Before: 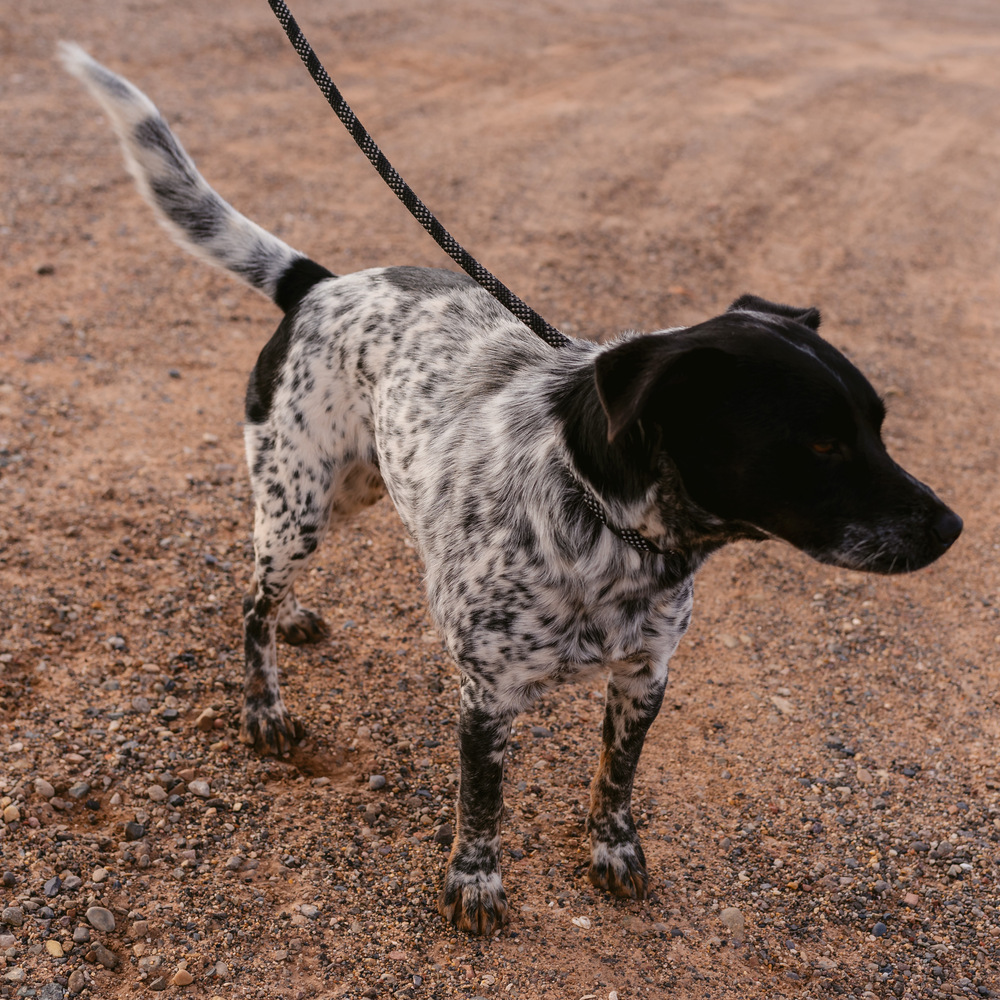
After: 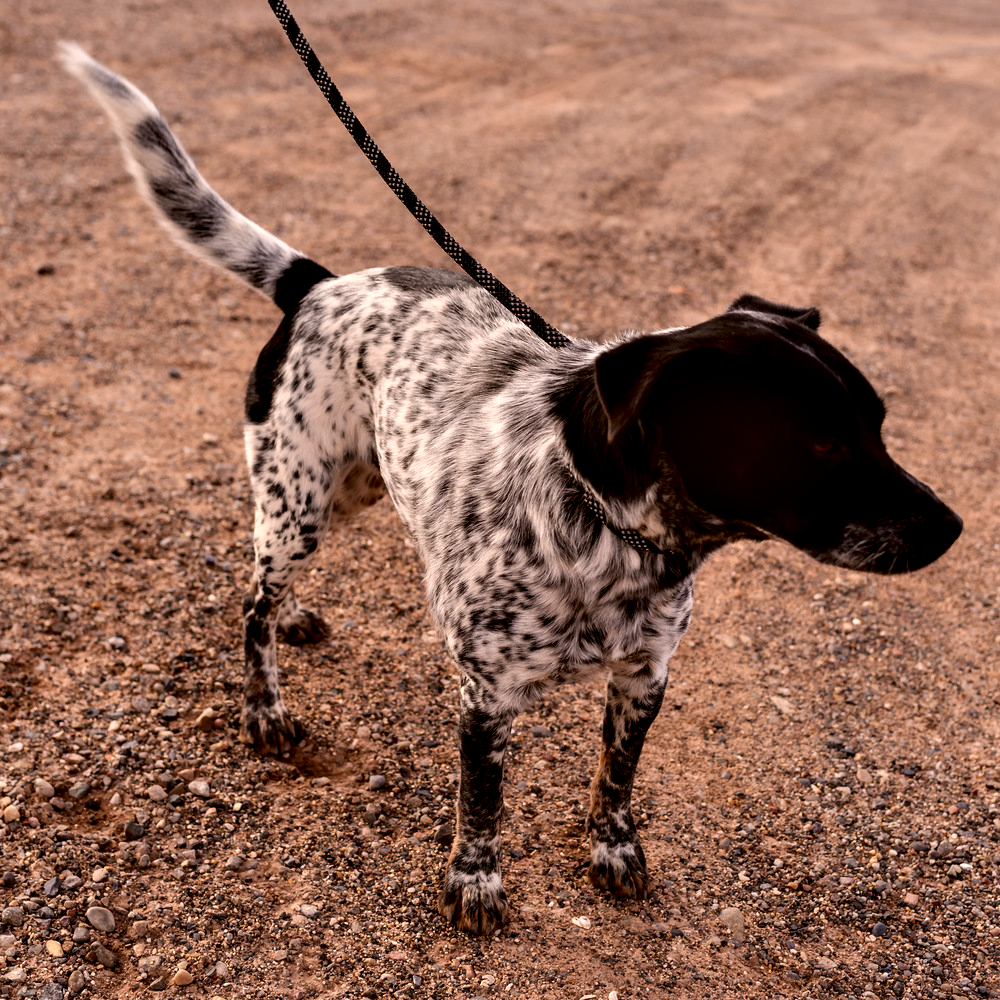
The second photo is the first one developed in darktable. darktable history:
color correction: highlights a* 10.22, highlights b* 9.79, shadows a* 8.06, shadows b* 8.63, saturation 0.819
contrast equalizer: y [[0.6 ×6], [0.55 ×6], [0 ×6], [0 ×6], [0 ×6]]
